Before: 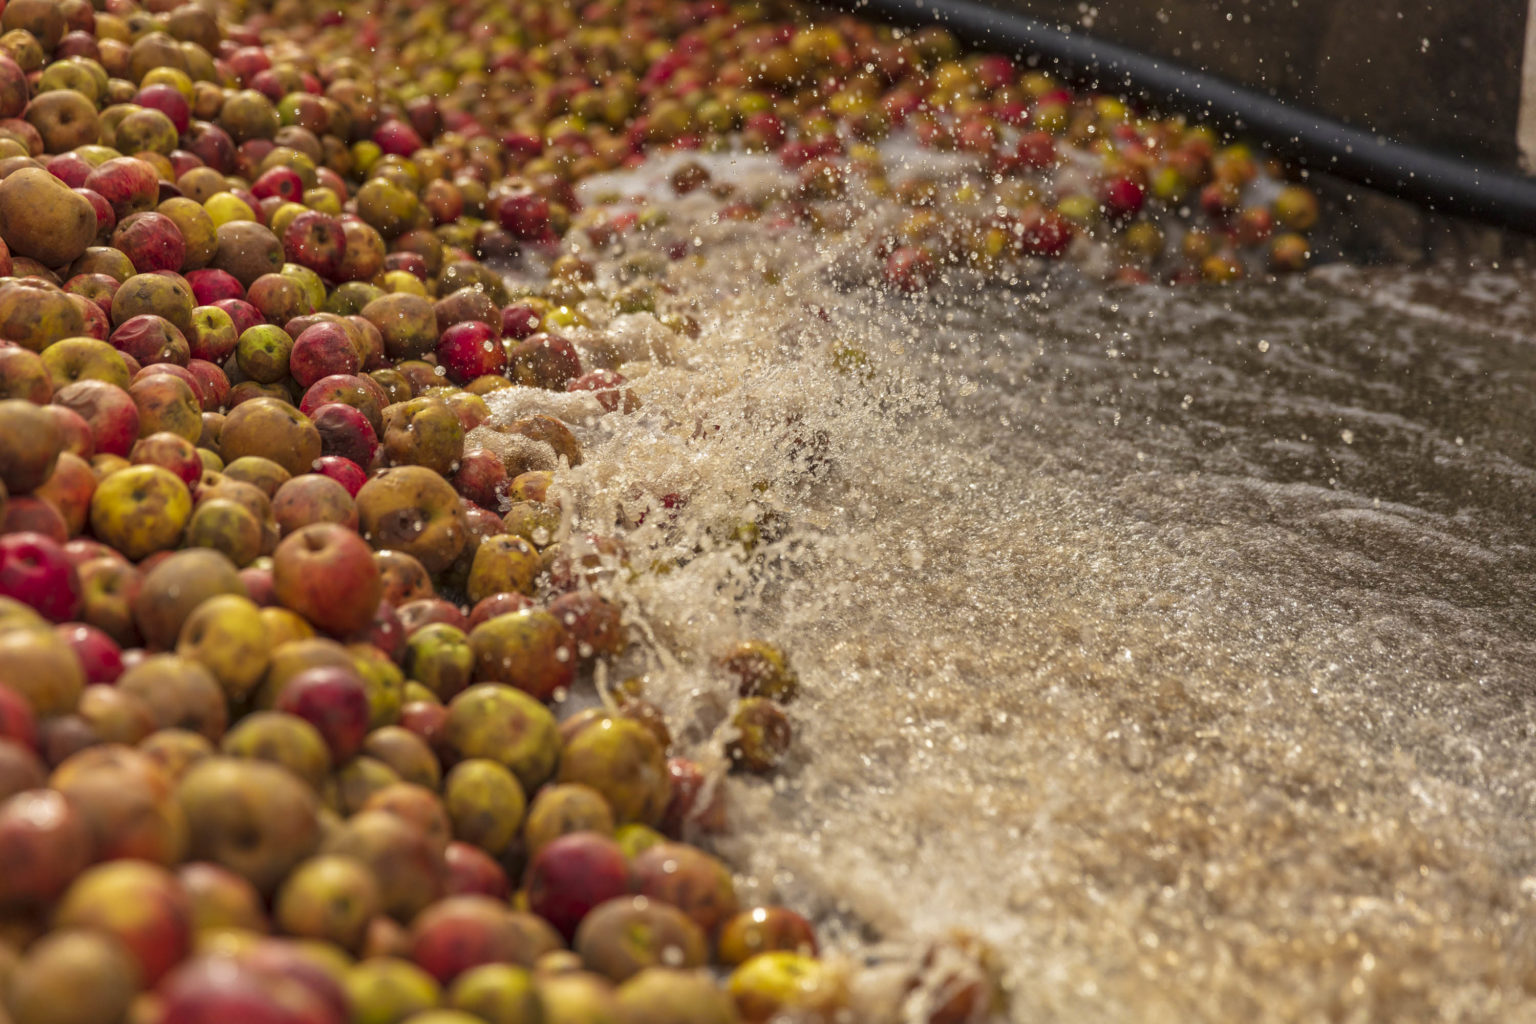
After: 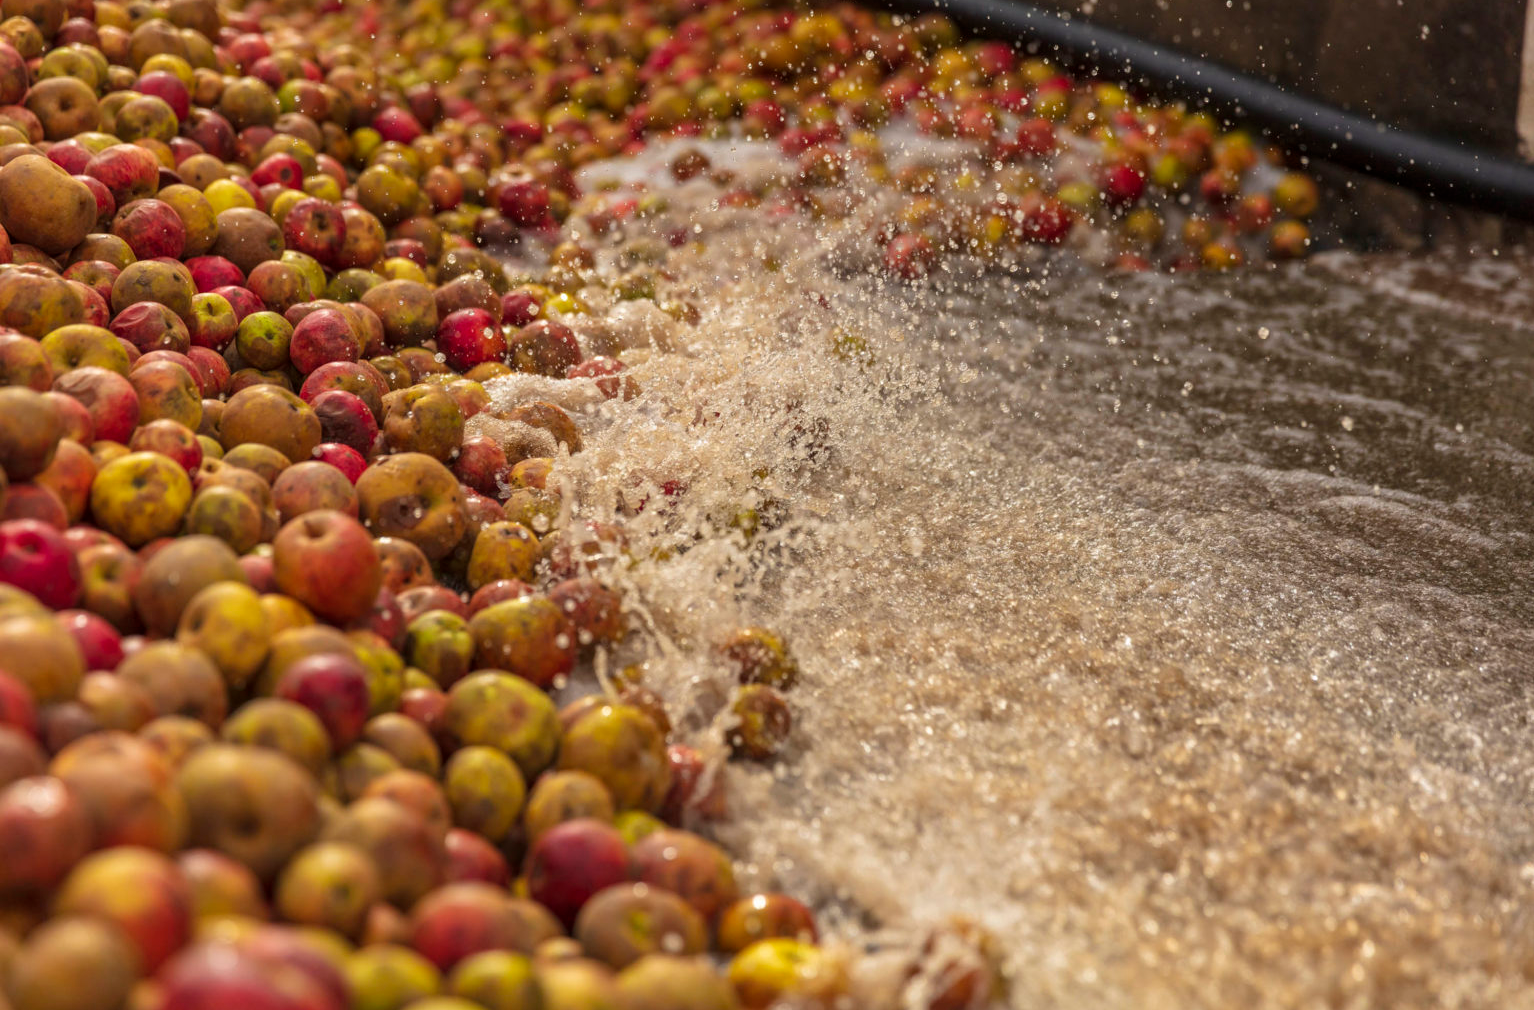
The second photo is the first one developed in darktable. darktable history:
crop: top 1.298%, right 0.122%
